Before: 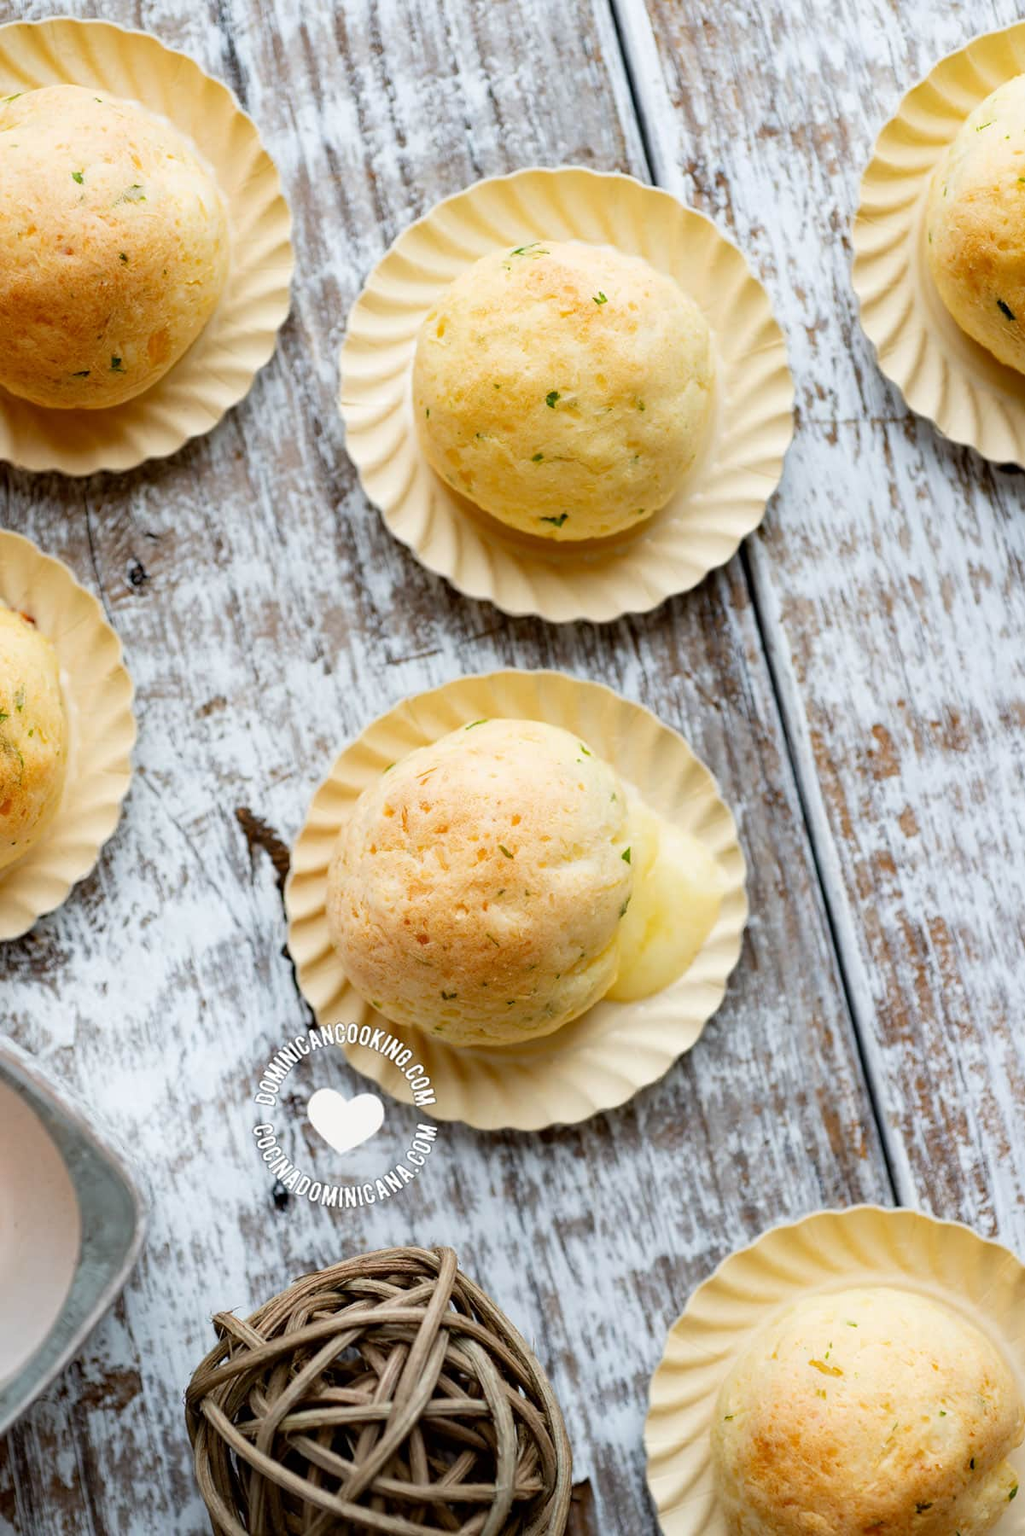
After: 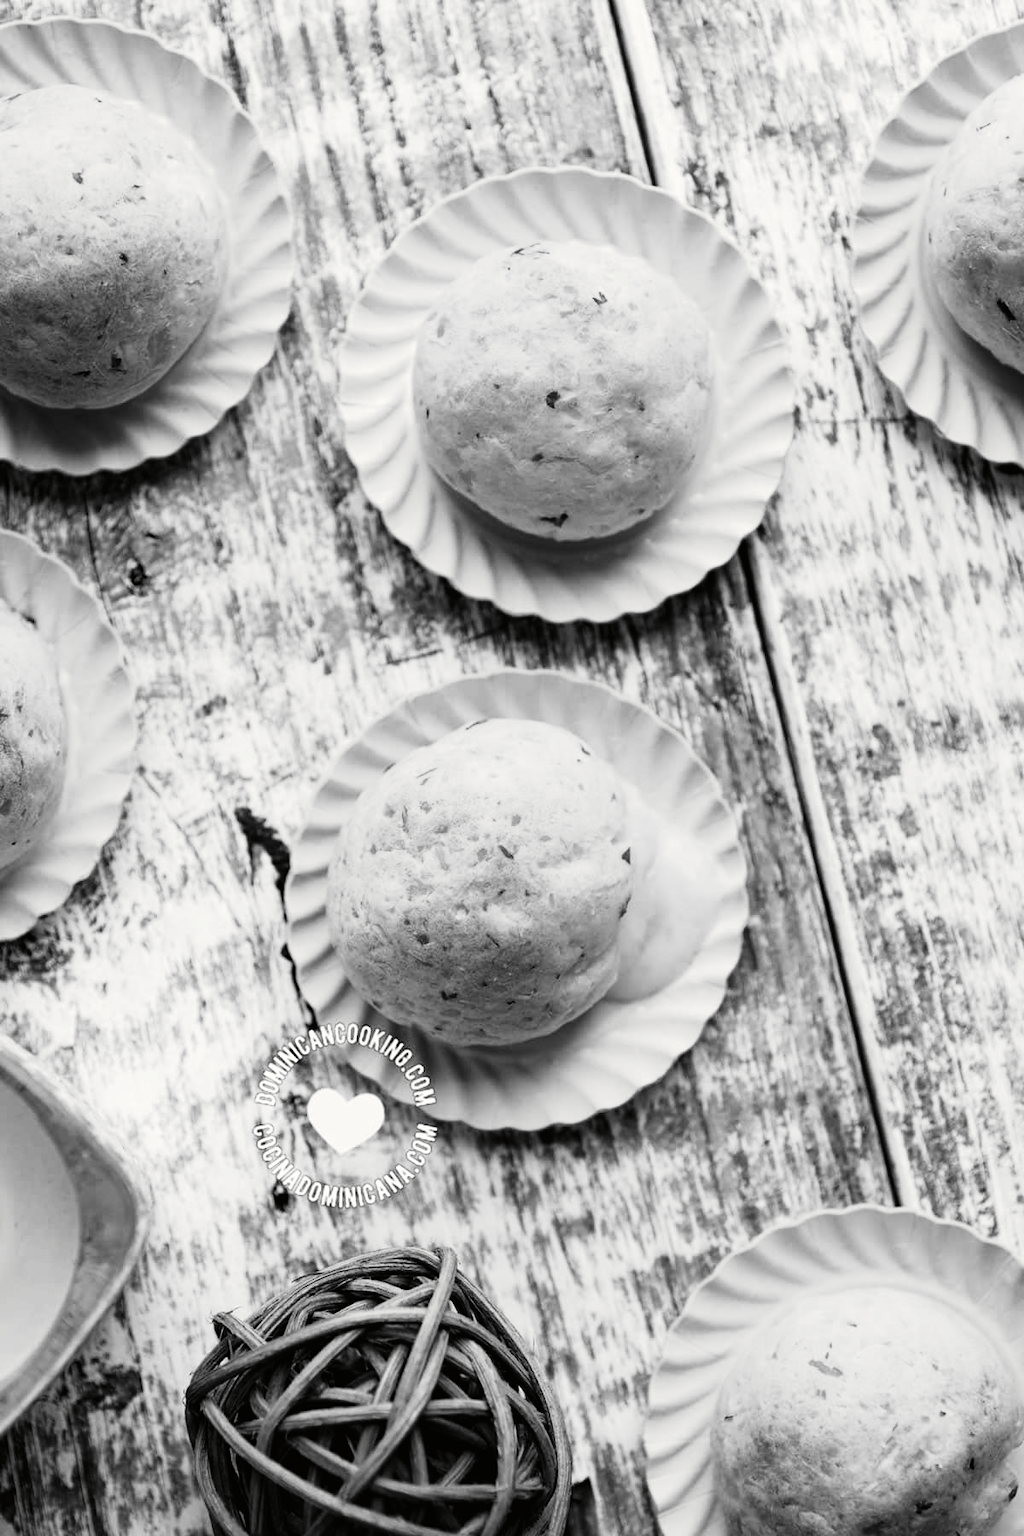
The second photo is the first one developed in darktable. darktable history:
tone curve: curves: ch0 [(0, 0) (0.003, 0.008) (0.011, 0.008) (0.025, 0.011) (0.044, 0.017) (0.069, 0.029) (0.1, 0.045) (0.136, 0.067) (0.177, 0.103) (0.224, 0.151) (0.277, 0.21) (0.335, 0.285) (0.399, 0.37) (0.468, 0.462) (0.543, 0.568) (0.623, 0.679) (0.709, 0.79) (0.801, 0.876) (0.898, 0.936) (1, 1)], preserve colors none
color look up table: target L [92.35, 81.33, 86.7, 78.8, 69.61, 58.12, 59.92, 56.57, 43.19, 50.83, 18.94, 200.82, 95.84, 78.07, 73.19, 76.98, 53.09, 56.32, 57.35, 49.64, 51.49, 46.7, 43.73, 19.55, 13.71, 19.55, 1.645, 91.64, 85.63, 76.61, 71.1, 62.97, 72.21, 59.92, 65.24, 43.19, 41.83, 38.86, 42.92, 18, 6.319, 100.33, 80.97, 87.41, 88.82, 71.47, 53.98, 51.22, 10.27], target a [-0.003, 0, -0.002, -0.001, 0, 0.001 ×4, 0, 0, 0, -0.289, 0, 0.001, 0, 0.001, 0, 0.001 ×6, 0, 0.001, -0.153, -0.001, 0, -0.002, 0, 0.001, 0, 0.001 ×6, 0, 0, 0.001, -0.002, -0.003, -0.002, 0, 0.001, 0, 0], target b [0.024, 0.002, 0.024, 0.002, 0.002, -0.005 ×4, 0, 0.003, -0.001, 3.633, 0.002, -0.005, 0.002, -0.004, 0, -0.005, 0, -0.005, -0.005, -0.005, -0.004, -0.002, -0.004, 1.891, 0.001, 0.001, 0.023, 0.002, -0.005, 0.002, -0.005 ×4, -0.006, -0.005, -0.003, -0.001, -0.002, 0.023, 0.024, 0.024, 0.002, -0.004, 0, -0.002], num patches 49
